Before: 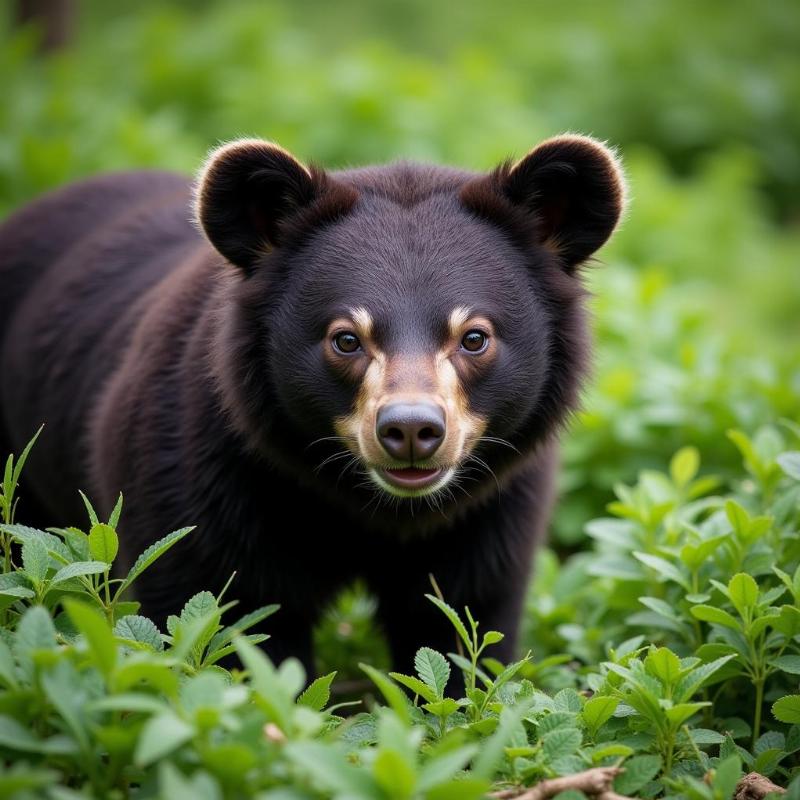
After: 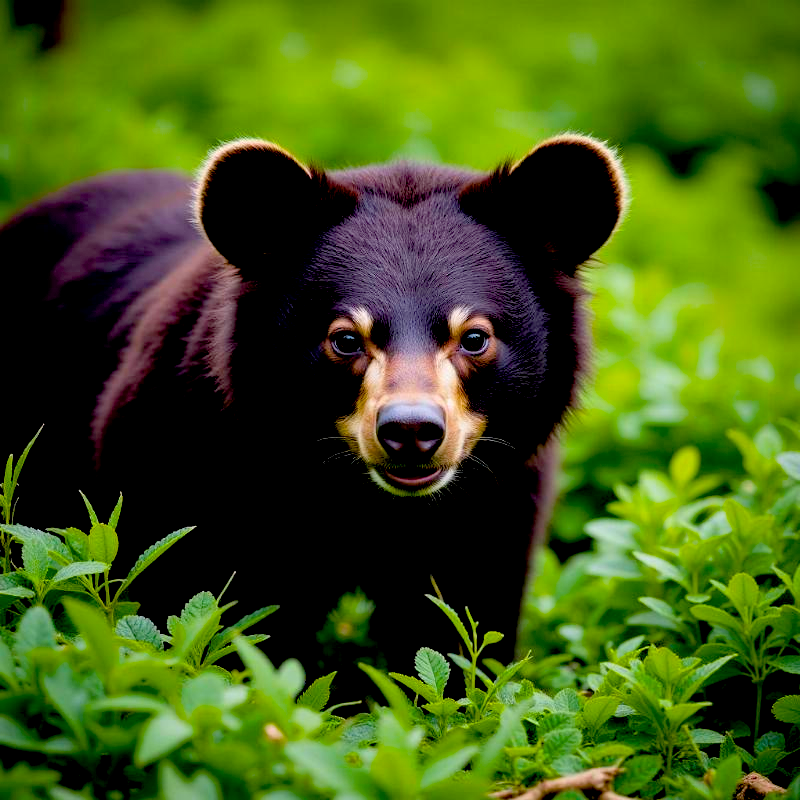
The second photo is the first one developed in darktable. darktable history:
exposure: black level correction 0.047, exposure 0.013 EV, compensate highlight preservation false
color balance rgb: linear chroma grading › global chroma 15%, perceptual saturation grading › global saturation 30%
shadows and highlights: shadows 24.5, highlights -78.15, soften with gaussian
